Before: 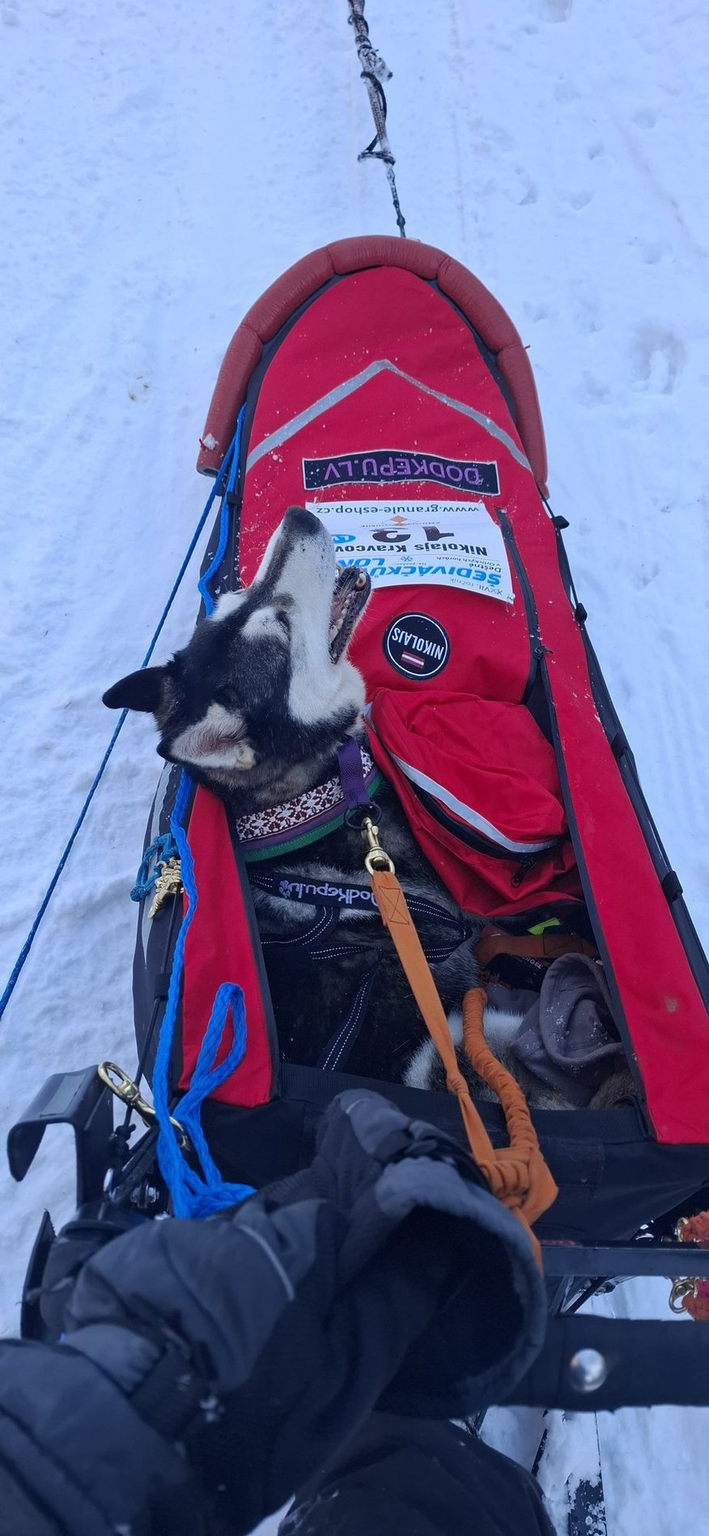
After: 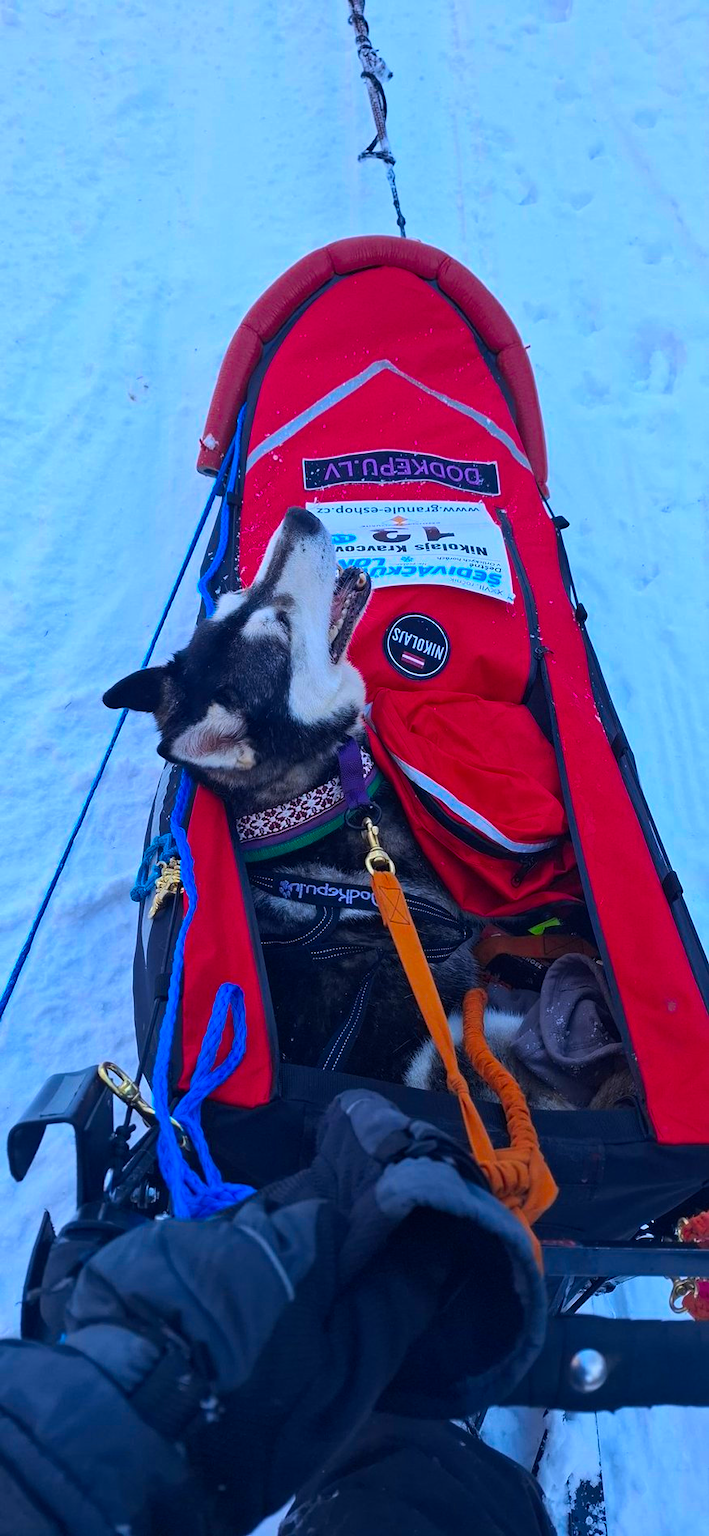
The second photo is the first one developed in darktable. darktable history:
color balance rgb: perceptual saturation grading › global saturation 60.701%, perceptual saturation grading › highlights 21.547%, perceptual saturation grading › shadows -50.231%
contrast brightness saturation: contrast 0.085, saturation 0.27
